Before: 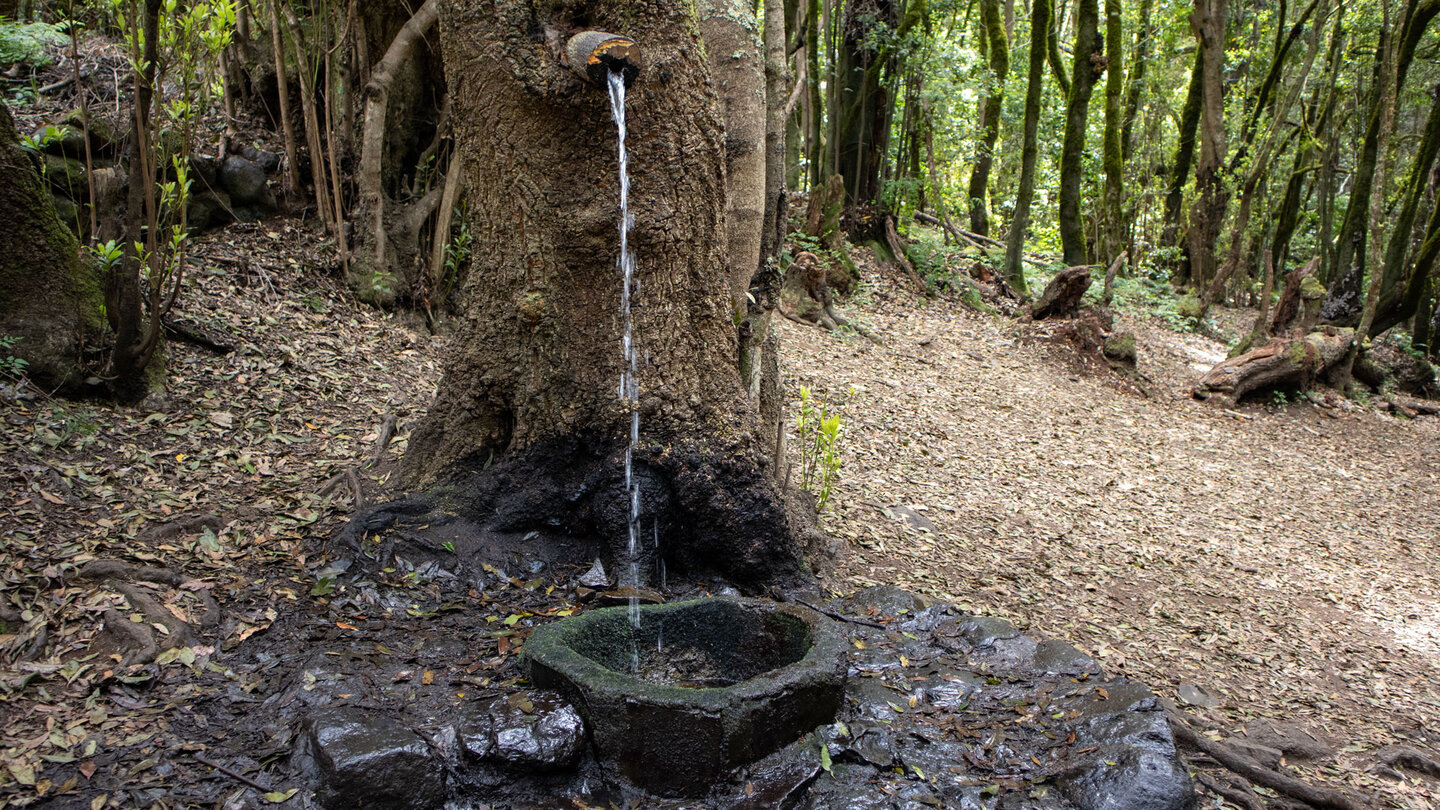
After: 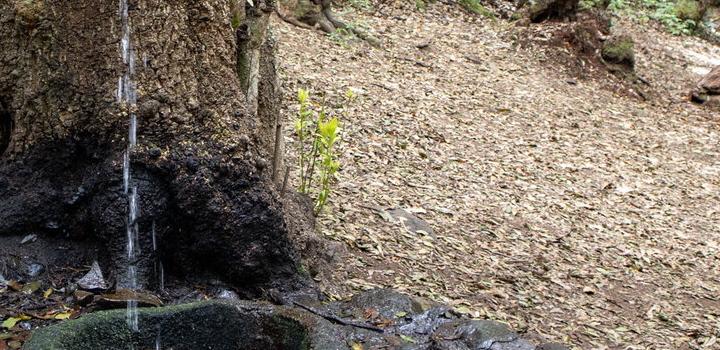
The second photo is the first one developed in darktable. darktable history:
crop: left 34.88%, top 36.674%, right 15.064%, bottom 20.09%
